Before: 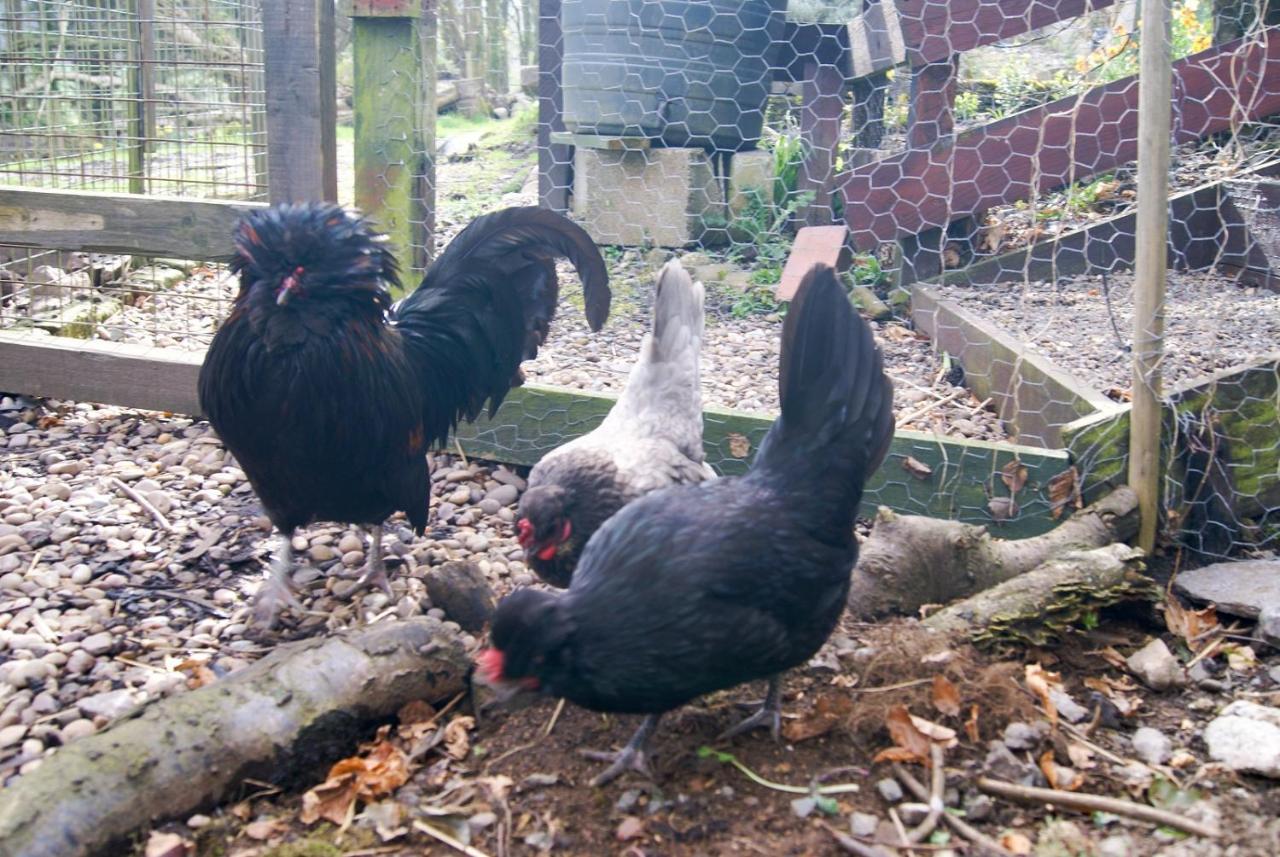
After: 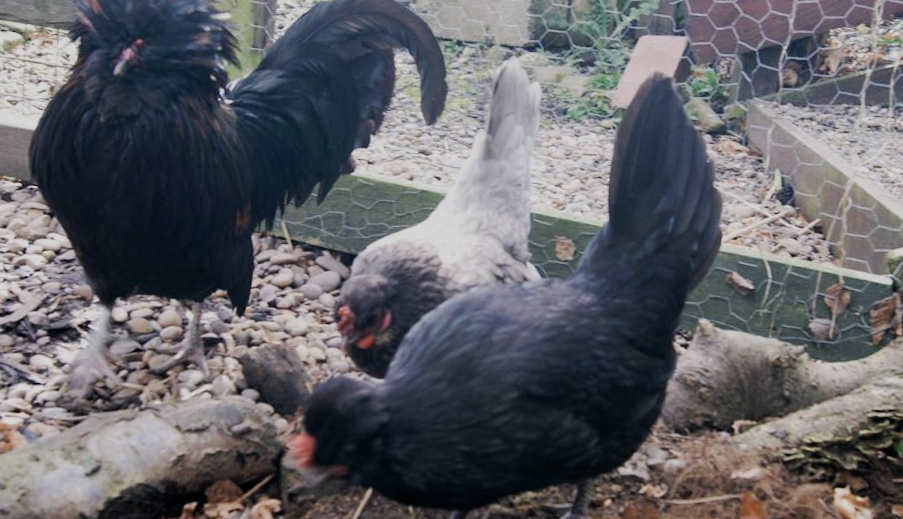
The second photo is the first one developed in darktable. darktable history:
filmic rgb: black relative exposure -7.65 EV, white relative exposure 4.56 EV, hardness 3.61, contrast 1.055
color zones: curves: ch0 [(0, 0.5) (0.125, 0.4) (0.25, 0.5) (0.375, 0.4) (0.5, 0.4) (0.625, 0.35) (0.75, 0.35) (0.875, 0.5)]; ch1 [(0, 0.35) (0.125, 0.45) (0.25, 0.35) (0.375, 0.35) (0.5, 0.35) (0.625, 0.35) (0.75, 0.45) (0.875, 0.35)]; ch2 [(0, 0.6) (0.125, 0.5) (0.25, 0.5) (0.375, 0.6) (0.5, 0.6) (0.625, 0.5) (0.75, 0.5) (0.875, 0.5)]
crop and rotate: angle -4.09°, left 9.804%, top 21.181%, right 12.242%, bottom 11.9%
